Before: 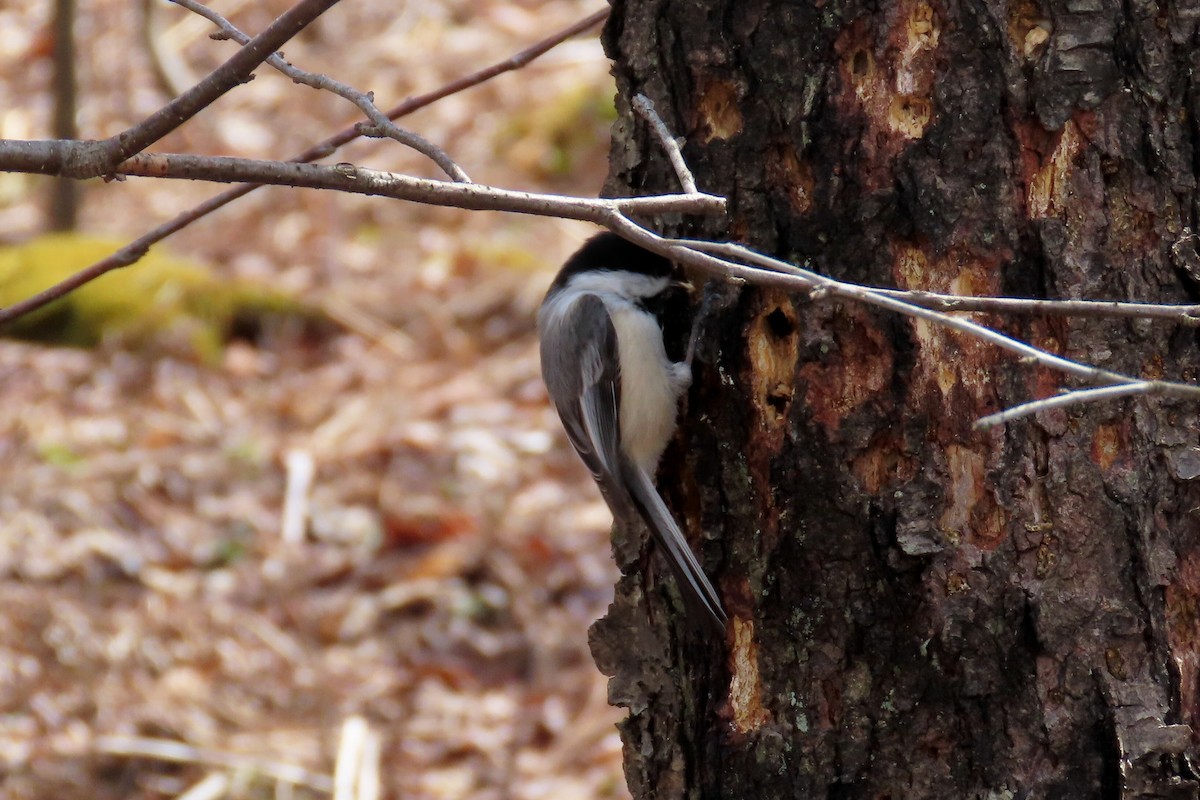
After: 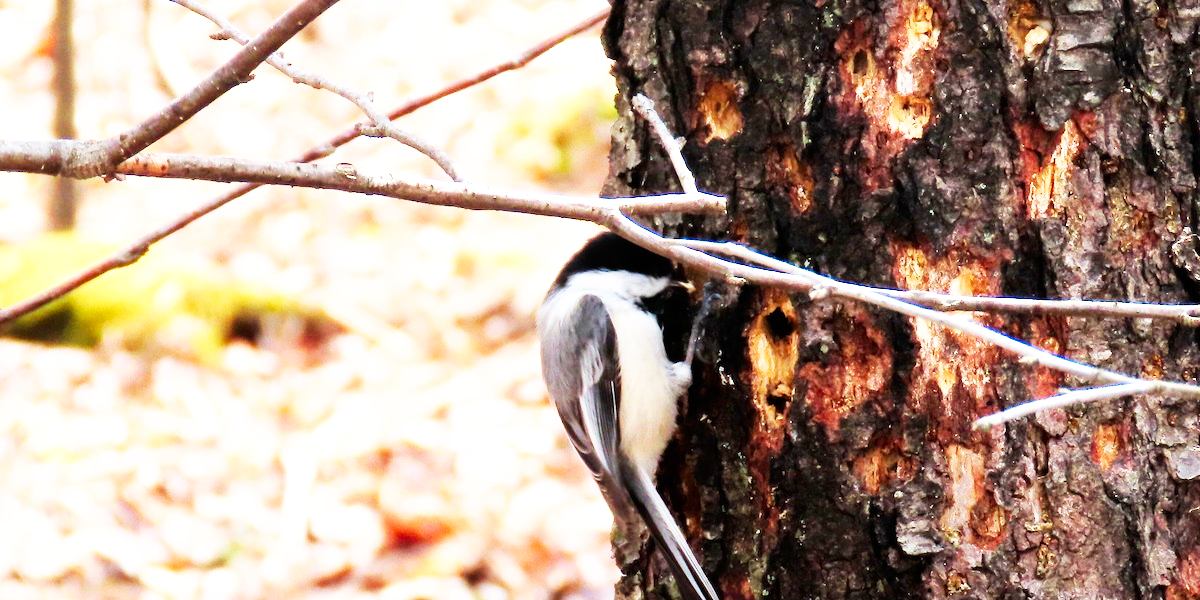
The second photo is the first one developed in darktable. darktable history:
crop: bottom 24.929%
exposure: exposure 1.09 EV, compensate highlight preservation false
base curve: curves: ch0 [(0, 0) (0.007, 0.004) (0.027, 0.03) (0.046, 0.07) (0.207, 0.54) (0.442, 0.872) (0.673, 0.972) (1, 1)], preserve colors none
